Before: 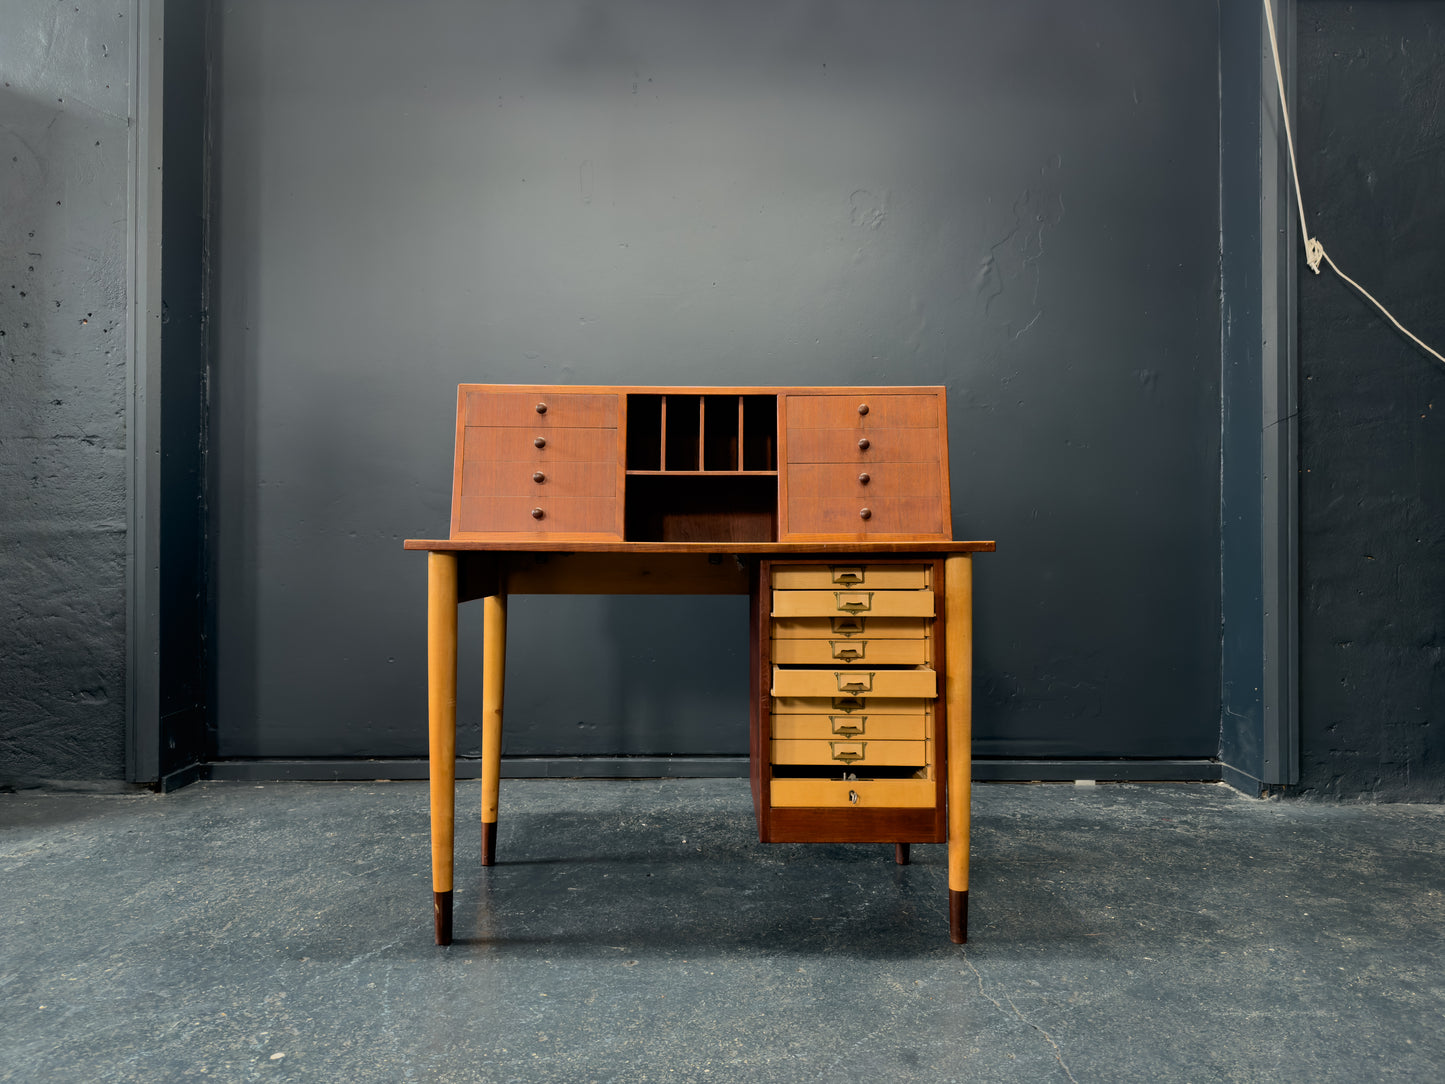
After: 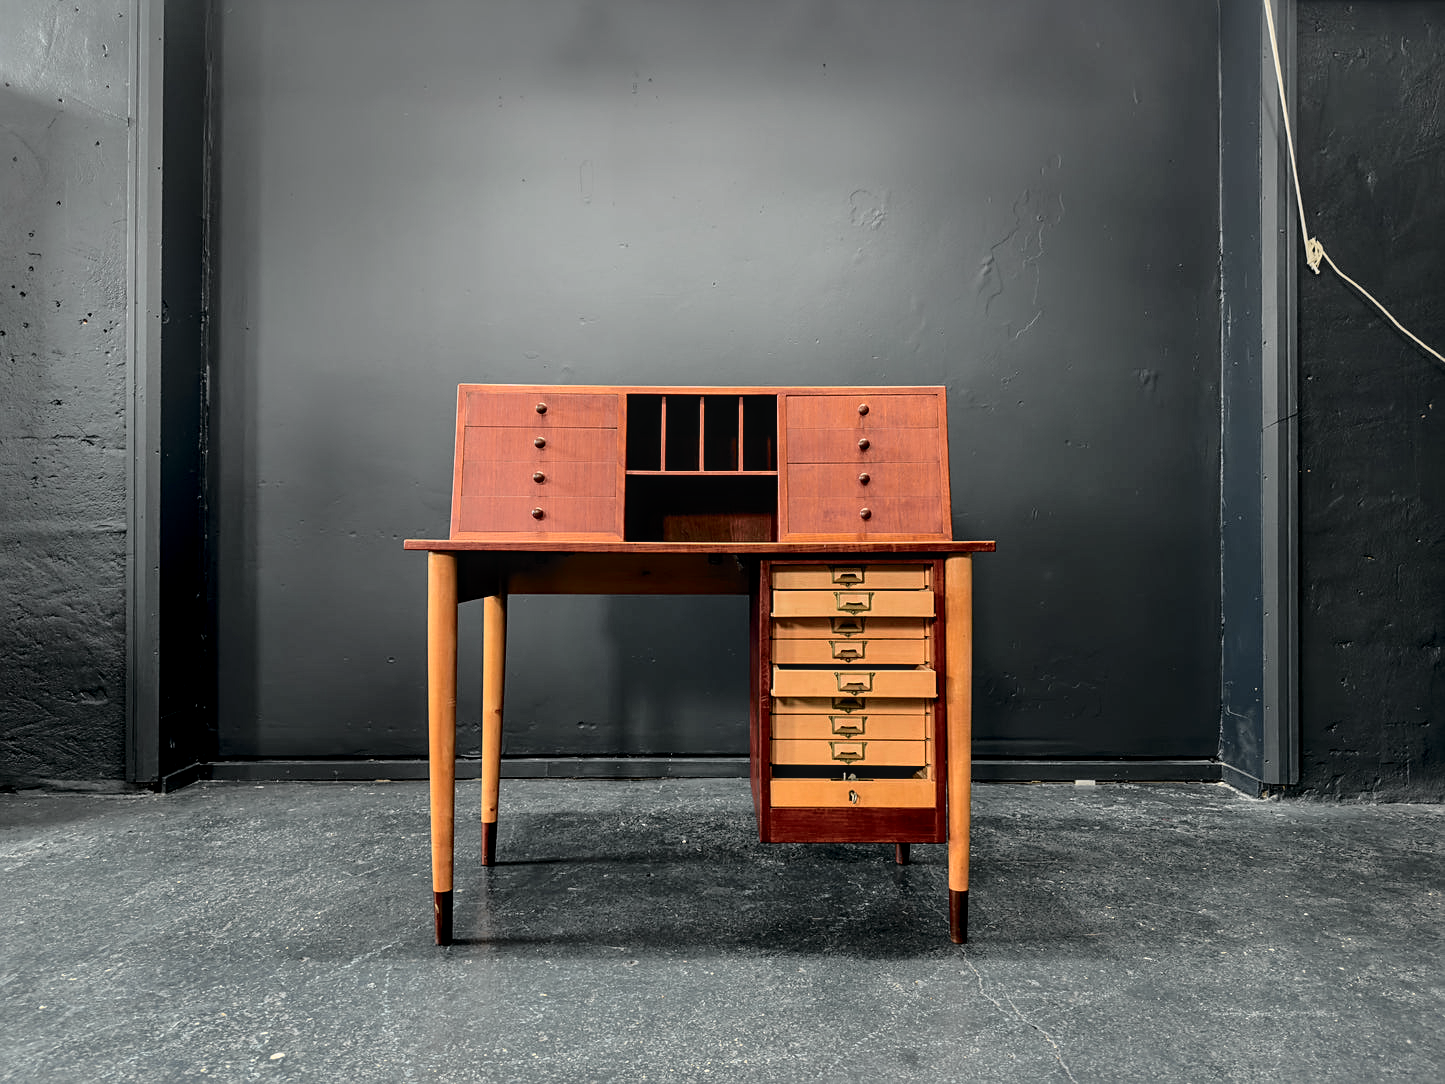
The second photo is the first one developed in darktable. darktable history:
sharpen: on, module defaults
local contrast: on, module defaults
tone curve: curves: ch0 [(0, 0.009) (0.105, 0.08) (0.195, 0.18) (0.283, 0.316) (0.384, 0.434) (0.485, 0.531) (0.638, 0.69) (0.81, 0.872) (1, 0.977)]; ch1 [(0, 0) (0.161, 0.092) (0.35, 0.33) (0.379, 0.401) (0.456, 0.469) (0.502, 0.5) (0.525, 0.514) (0.586, 0.617) (0.635, 0.655) (1, 1)]; ch2 [(0, 0) (0.371, 0.362) (0.437, 0.437) (0.48, 0.49) (0.53, 0.515) (0.56, 0.571) (0.622, 0.606) (1, 1)], color space Lab, independent channels, preserve colors none
